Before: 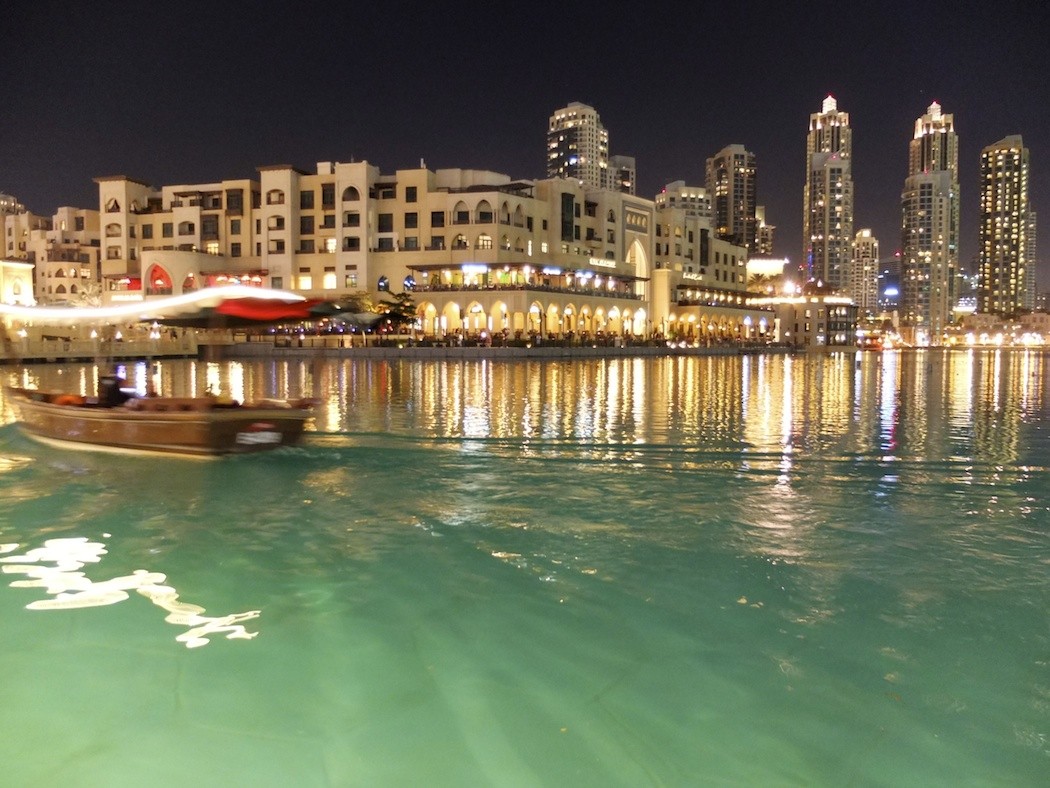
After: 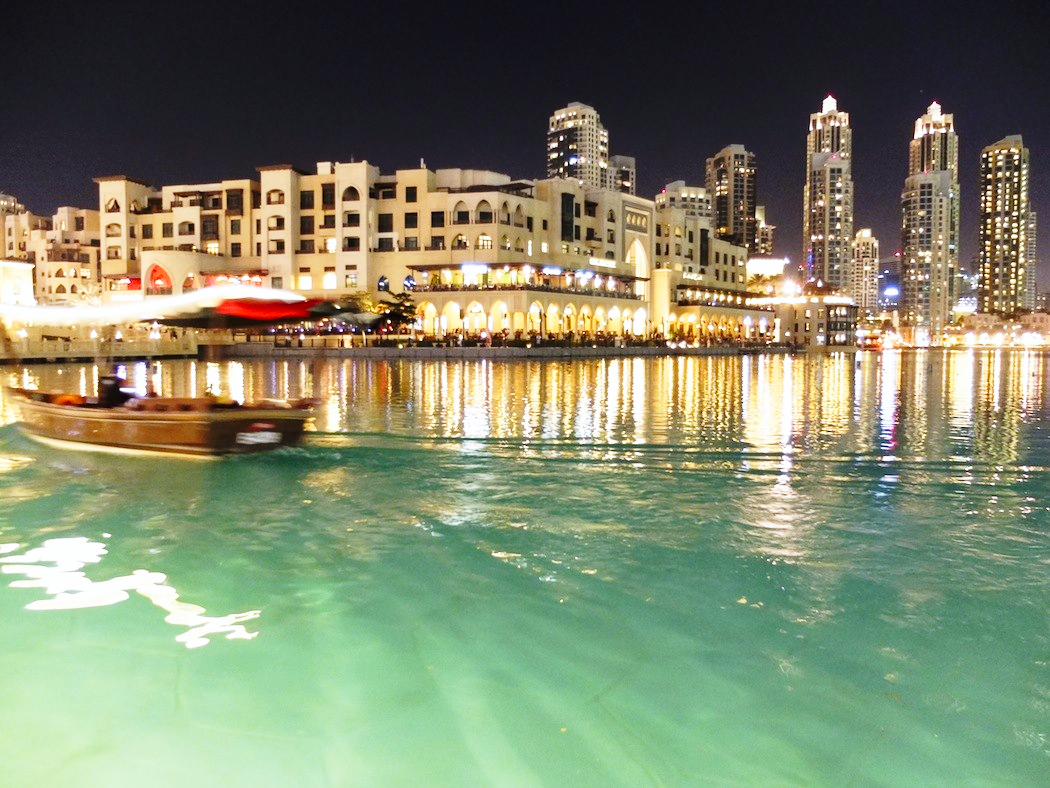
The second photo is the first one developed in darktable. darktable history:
exposure: exposure -0.293 EV, compensate highlight preservation false
white balance: red 0.967, blue 1.049
base curve: curves: ch0 [(0, 0) (0.026, 0.03) (0.109, 0.232) (0.351, 0.748) (0.669, 0.968) (1, 1)], preserve colors none
